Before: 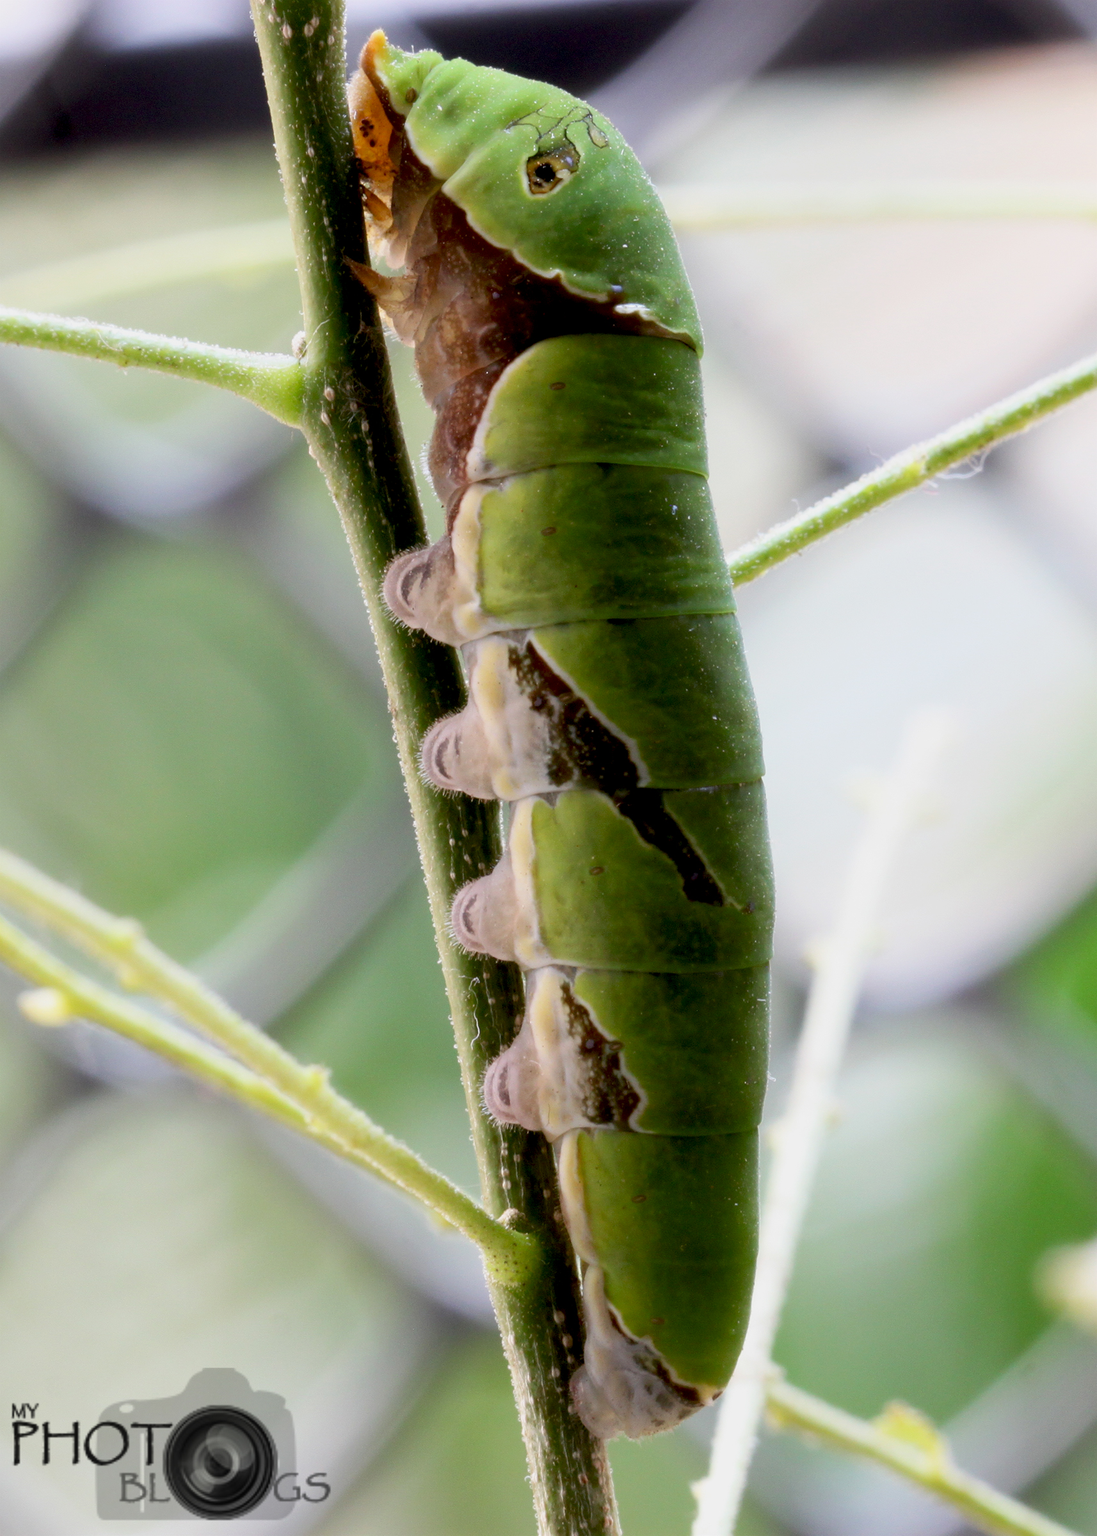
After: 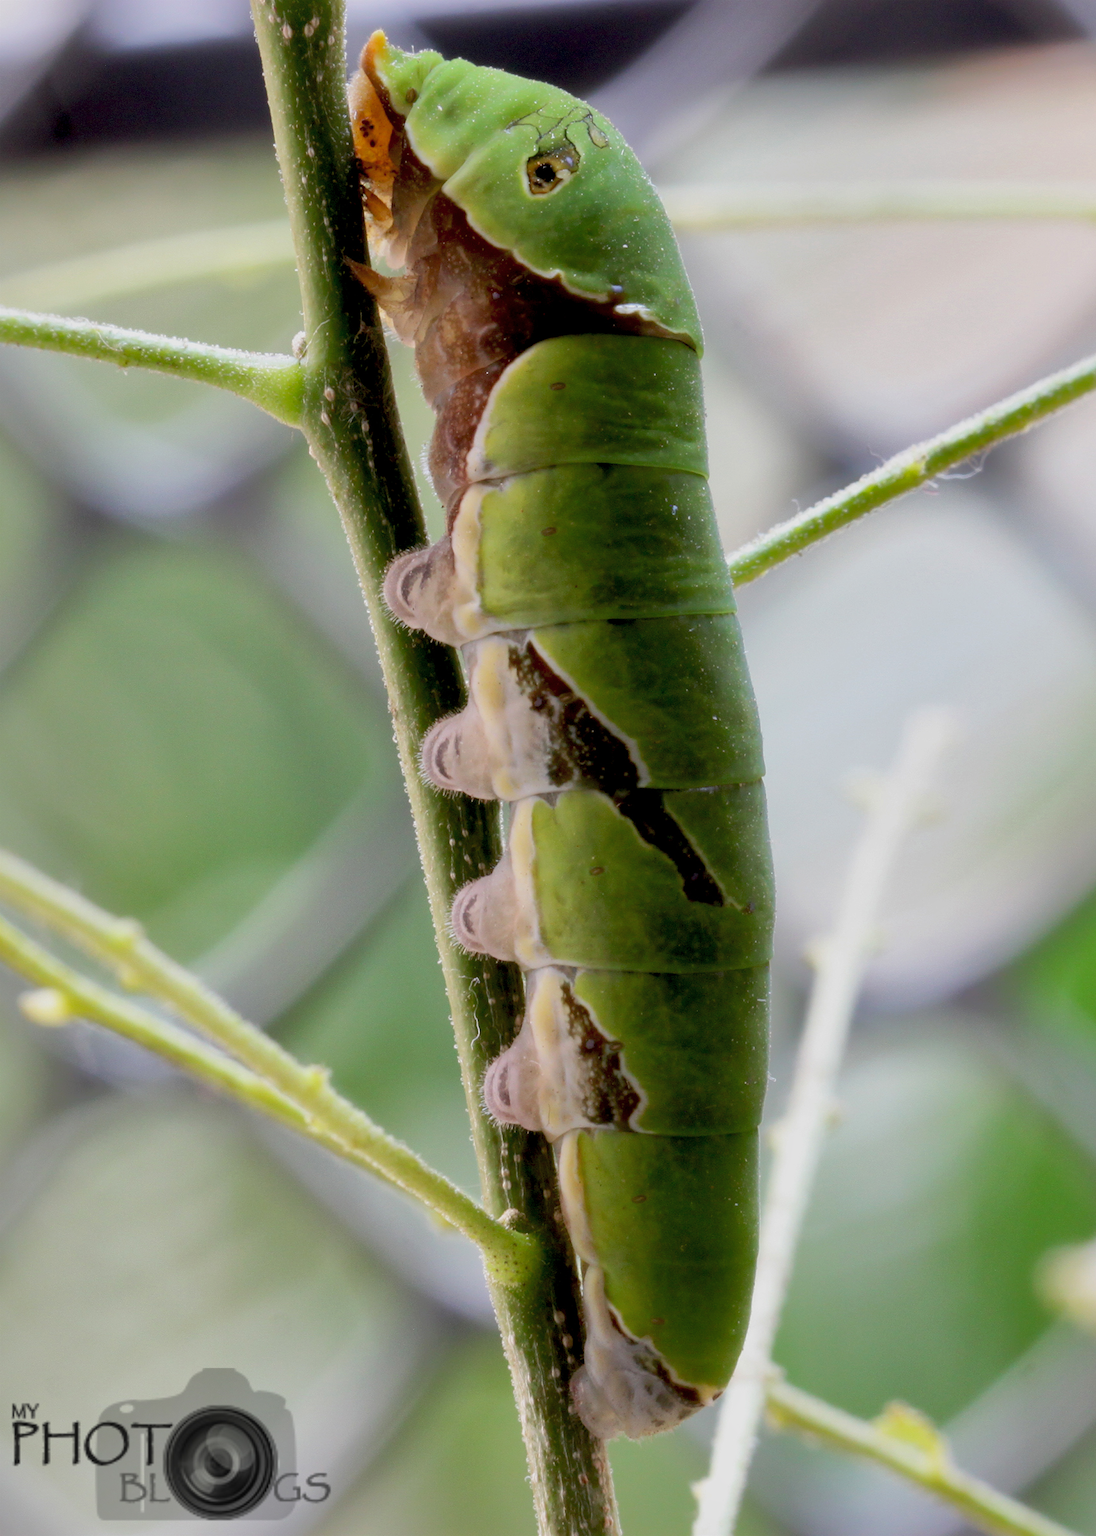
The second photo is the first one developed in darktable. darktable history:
shadows and highlights: shadows 40, highlights -60
